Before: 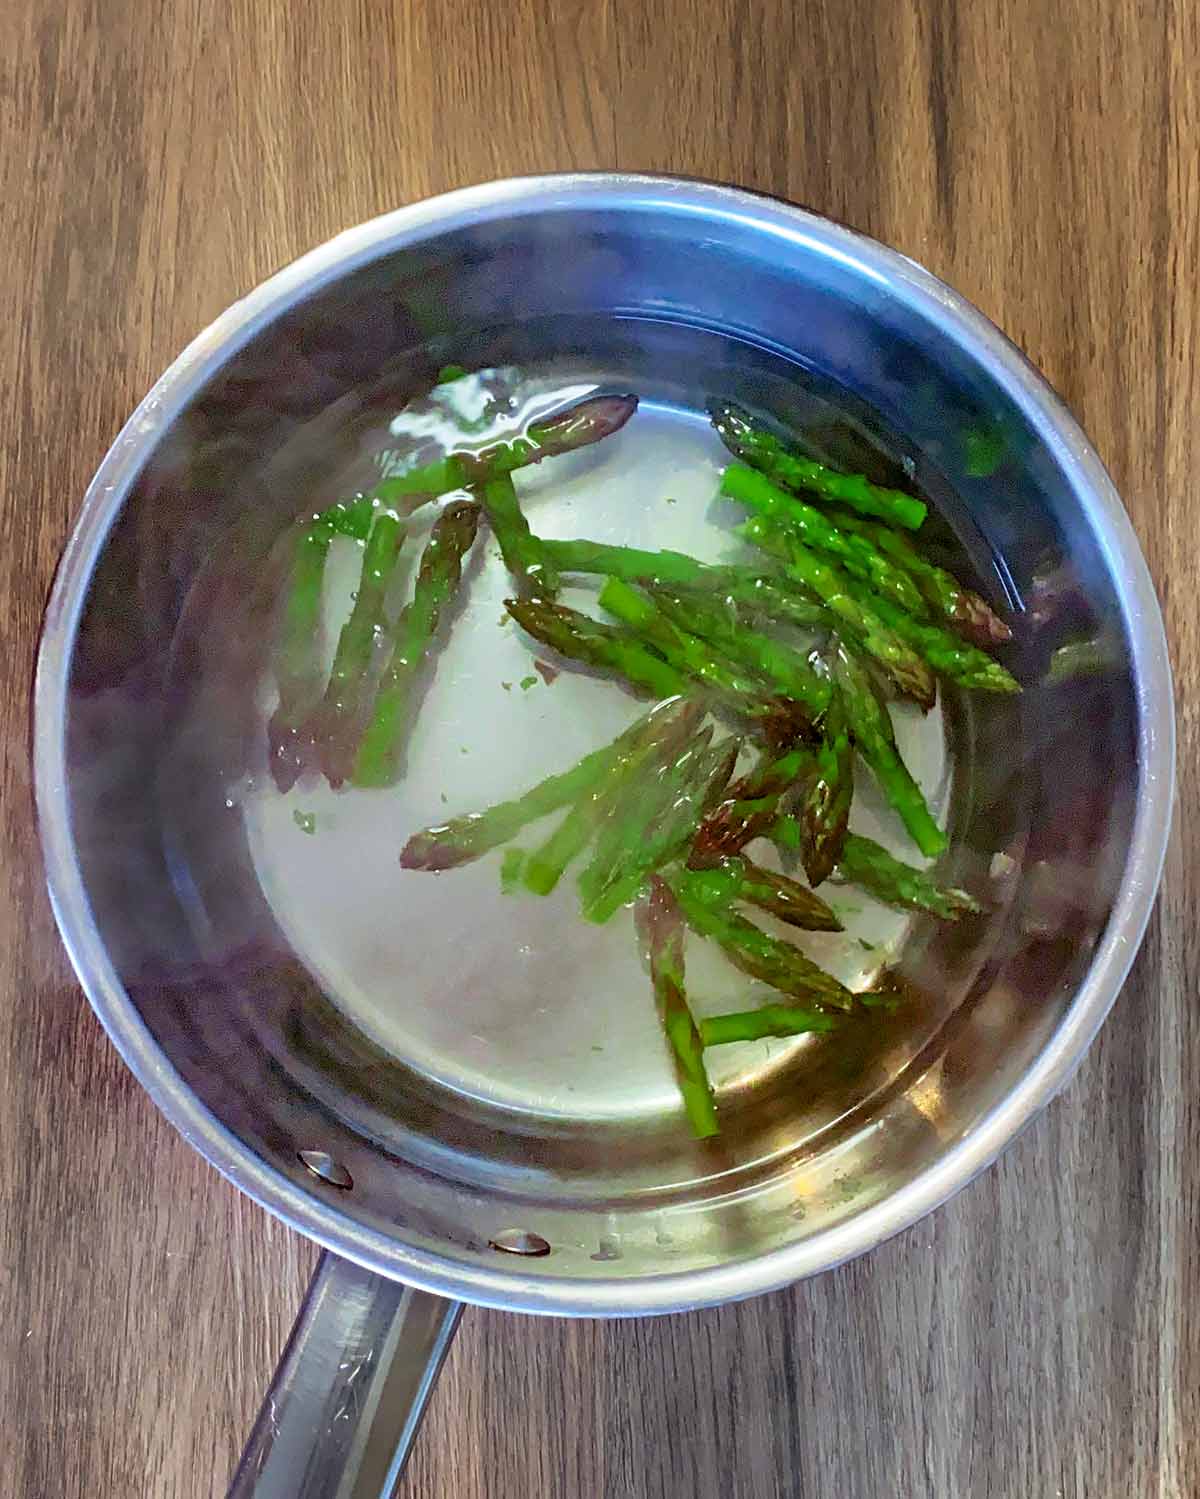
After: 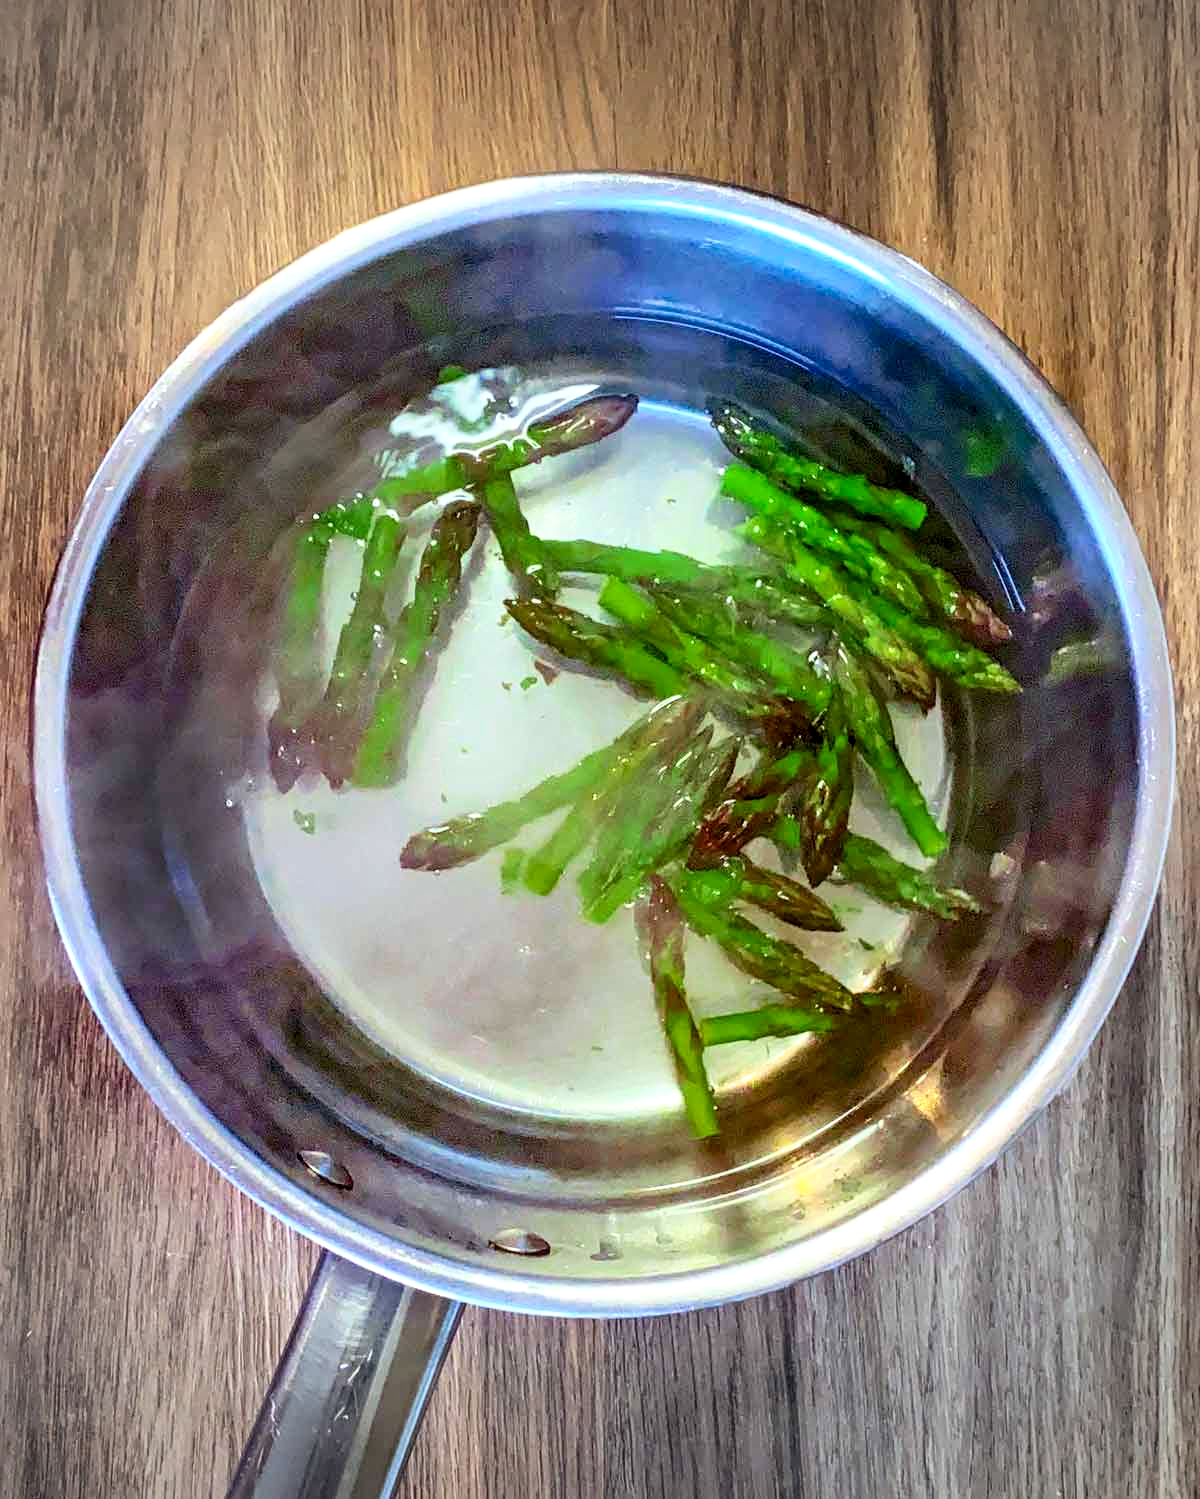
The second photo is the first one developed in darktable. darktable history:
local contrast: detail 130%
contrast brightness saturation: contrast 0.203, brightness 0.16, saturation 0.217
vignetting: fall-off radius 46.06%, unbound false
